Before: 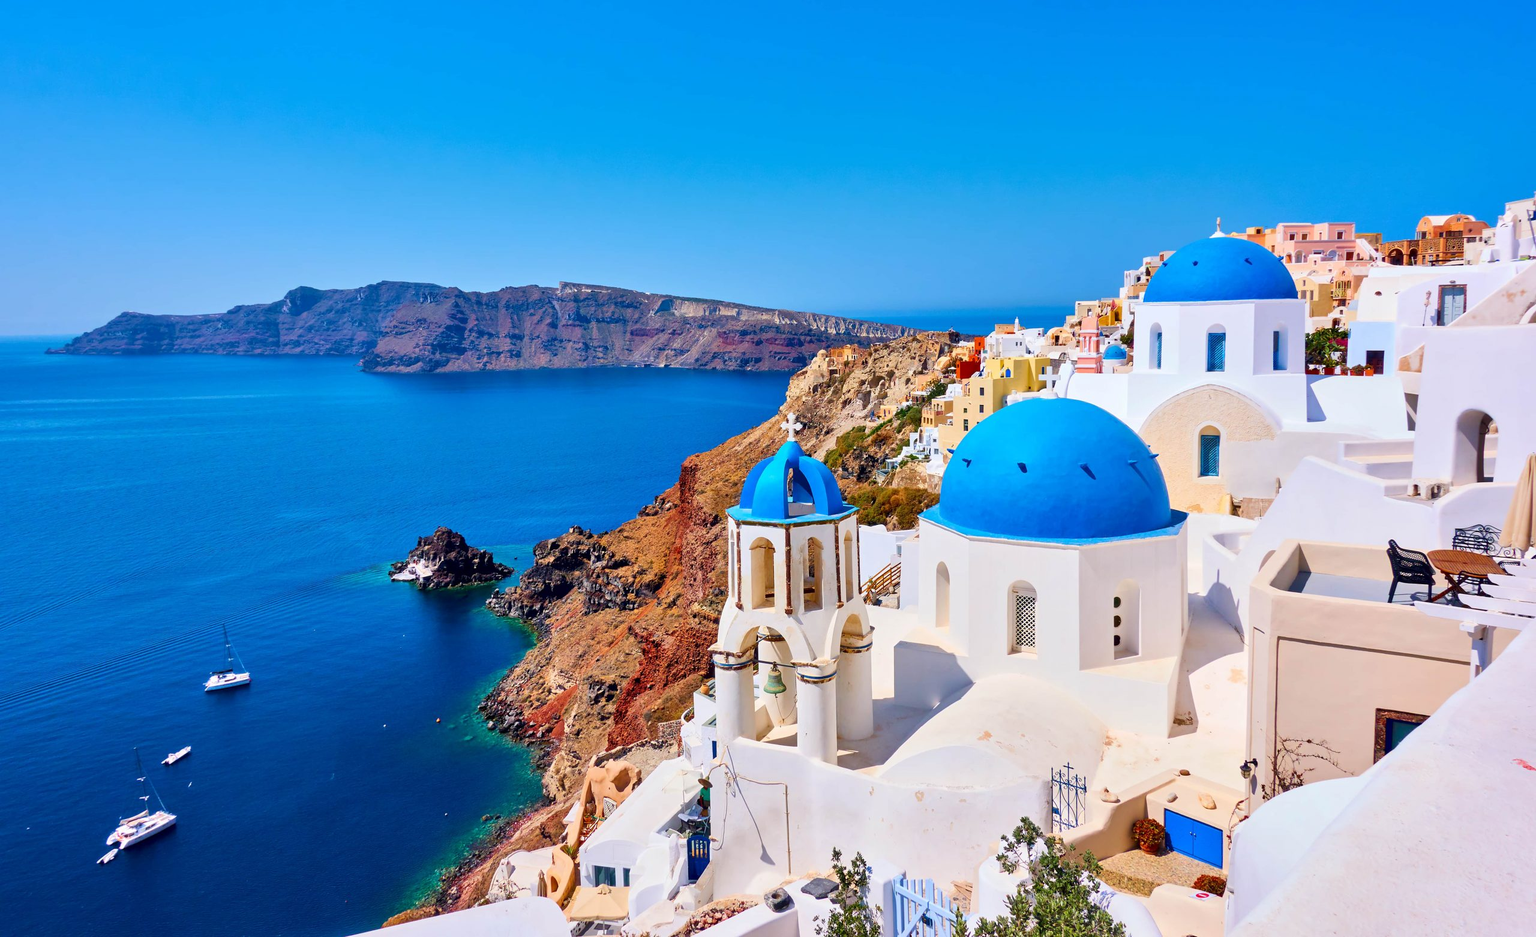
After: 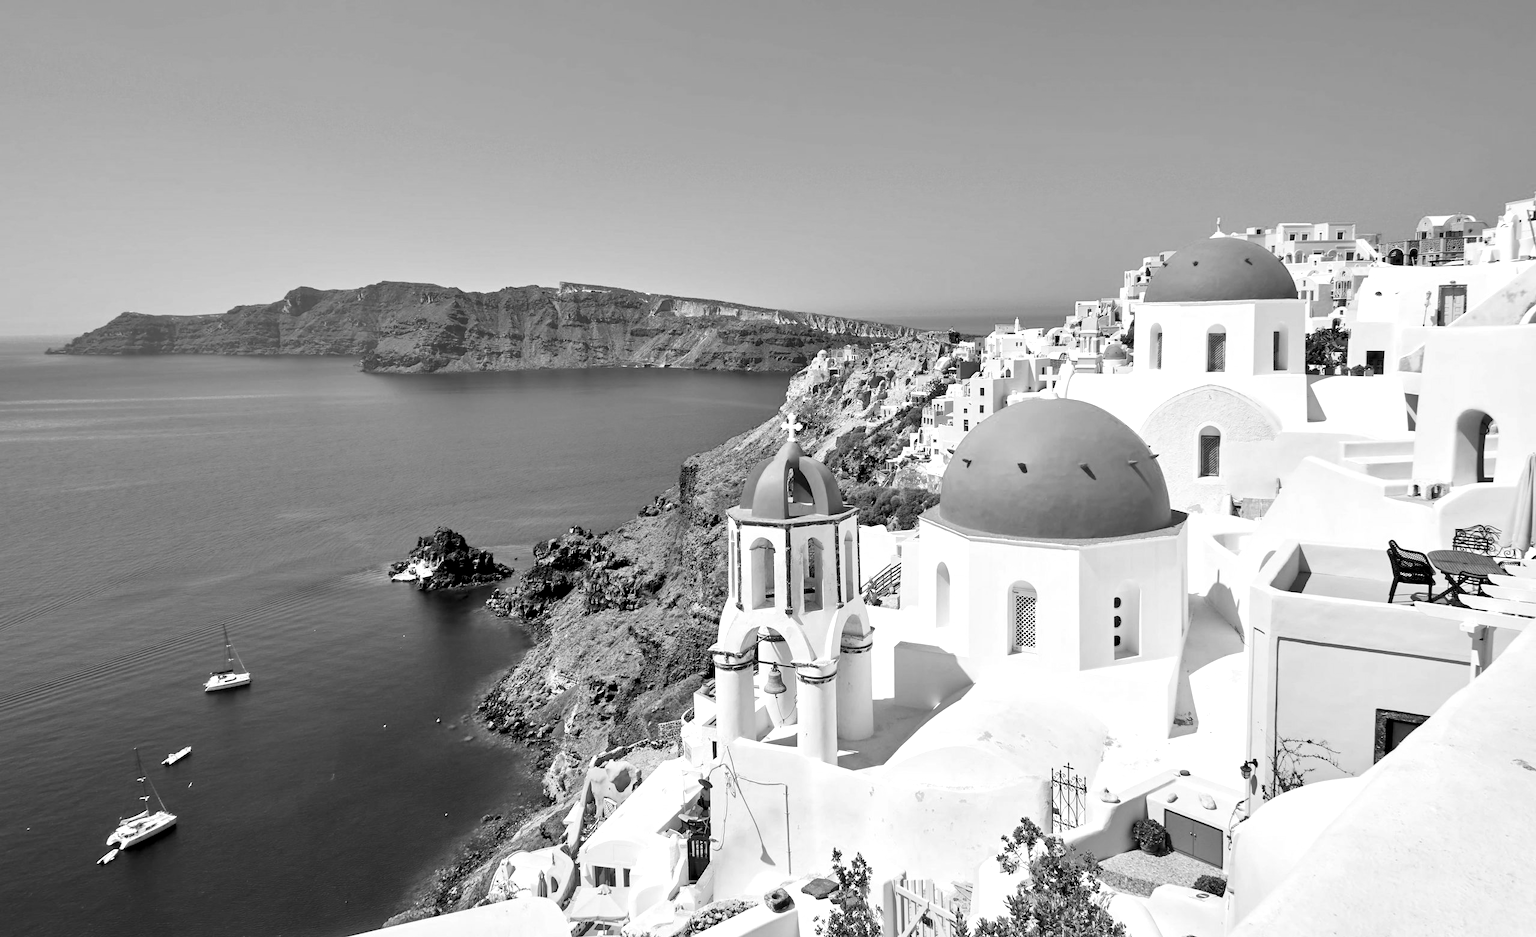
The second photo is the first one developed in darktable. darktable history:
monochrome: on, module defaults
exposure: black level correction 0.003, exposure 0.383 EV, compensate highlight preservation false
